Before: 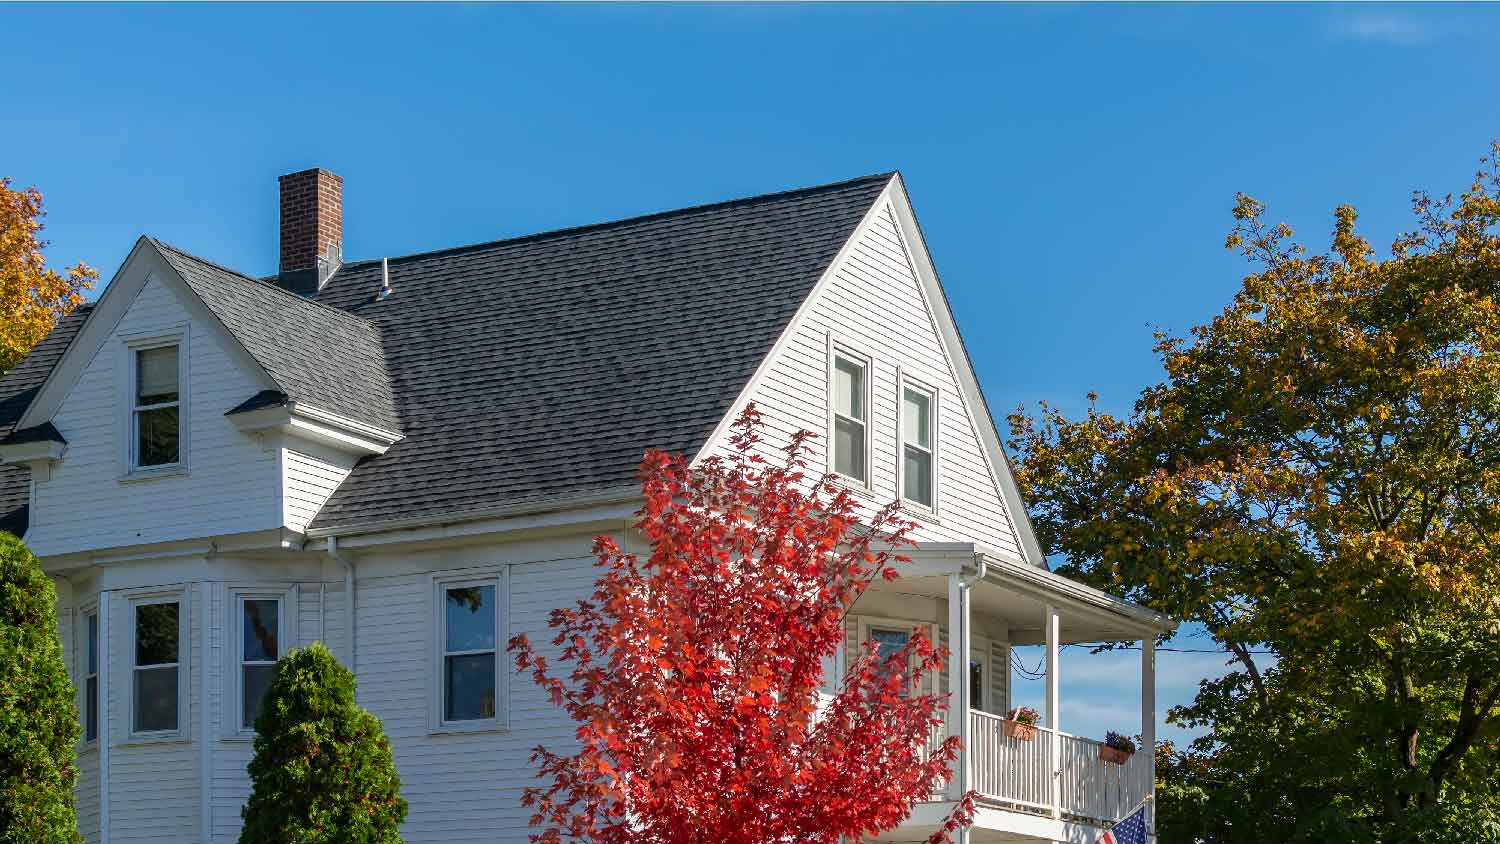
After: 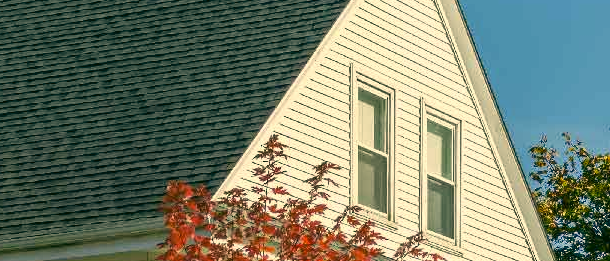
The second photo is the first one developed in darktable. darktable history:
color correction: highlights a* 4.97, highlights b* 23.68, shadows a* -15.68, shadows b* 3.95
crop: left 31.821%, top 31.869%, right 27.483%, bottom 36.239%
